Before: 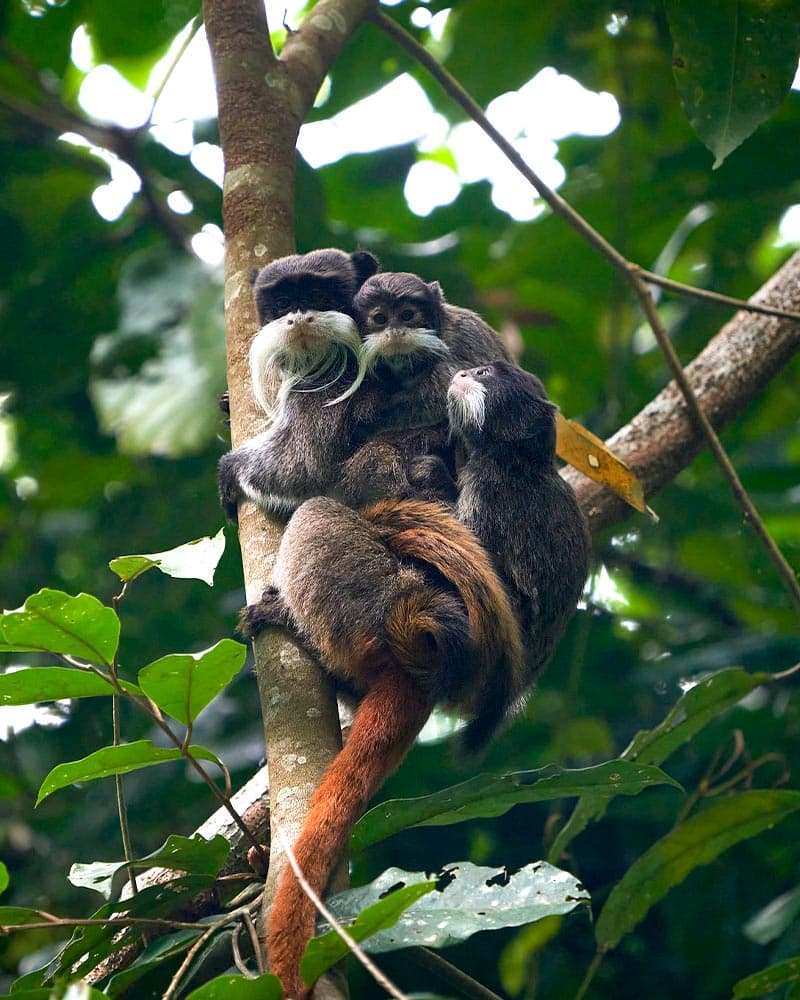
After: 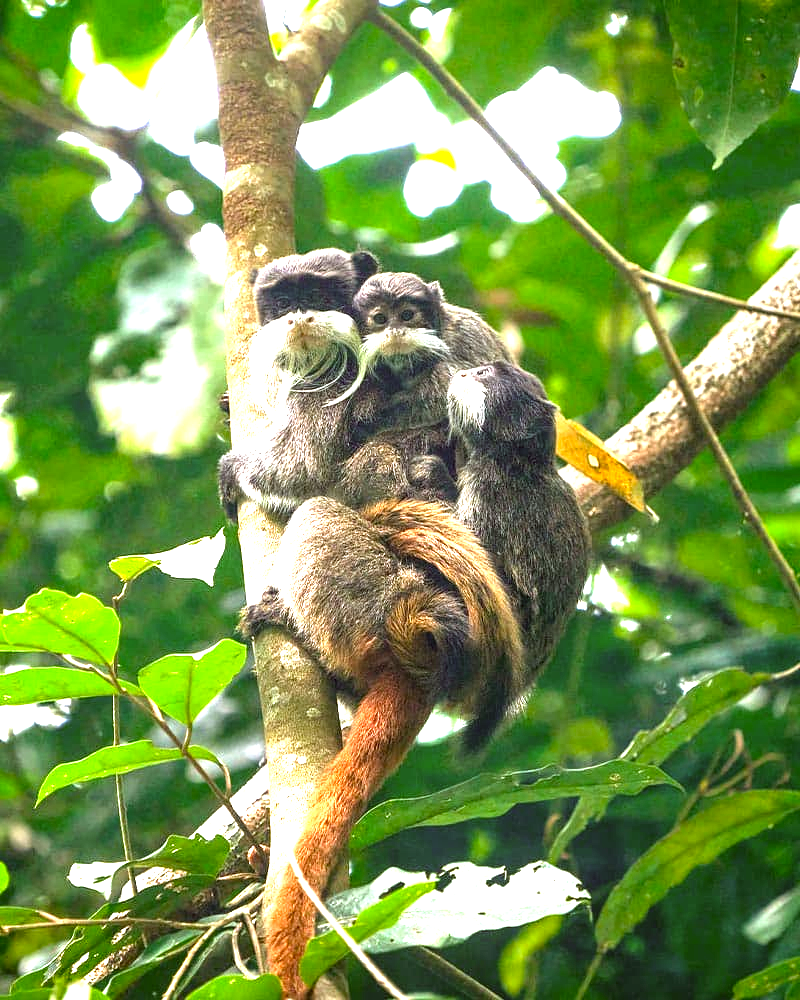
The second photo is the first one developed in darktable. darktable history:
exposure: black level correction 0, exposure 1.738 EV, compensate highlight preservation false
color correction: highlights a* -1.45, highlights b* 10.6, shadows a* 0.516, shadows b* 18.81
local contrast: on, module defaults
